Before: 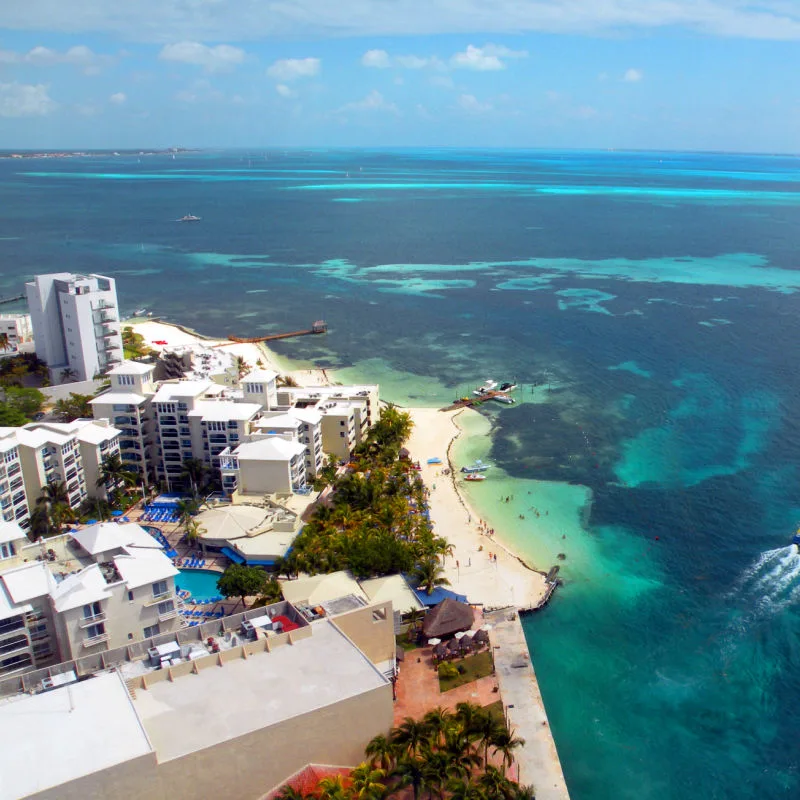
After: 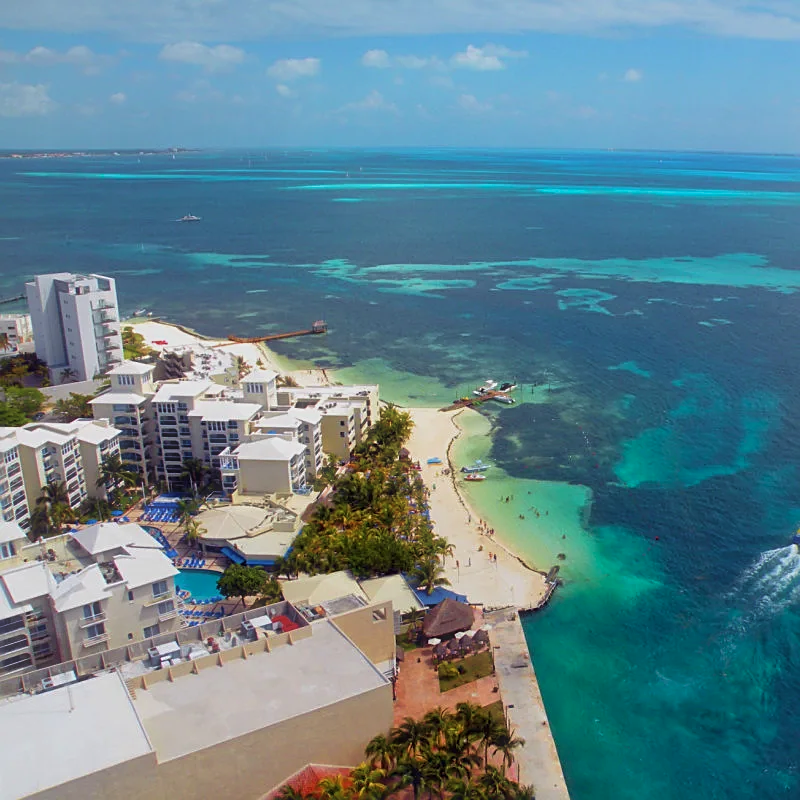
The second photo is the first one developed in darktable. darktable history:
sharpen: on, module defaults
tone equalizer: -8 EV 0.25 EV, -7 EV 0.417 EV, -6 EV 0.417 EV, -5 EV 0.25 EV, -3 EV -0.25 EV, -2 EV -0.417 EV, -1 EV -0.417 EV, +0 EV -0.25 EV, edges refinement/feathering 500, mask exposure compensation -1.57 EV, preserve details guided filter
haze removal: strength -0.1, adaptive false
velvia: on, module defaults
